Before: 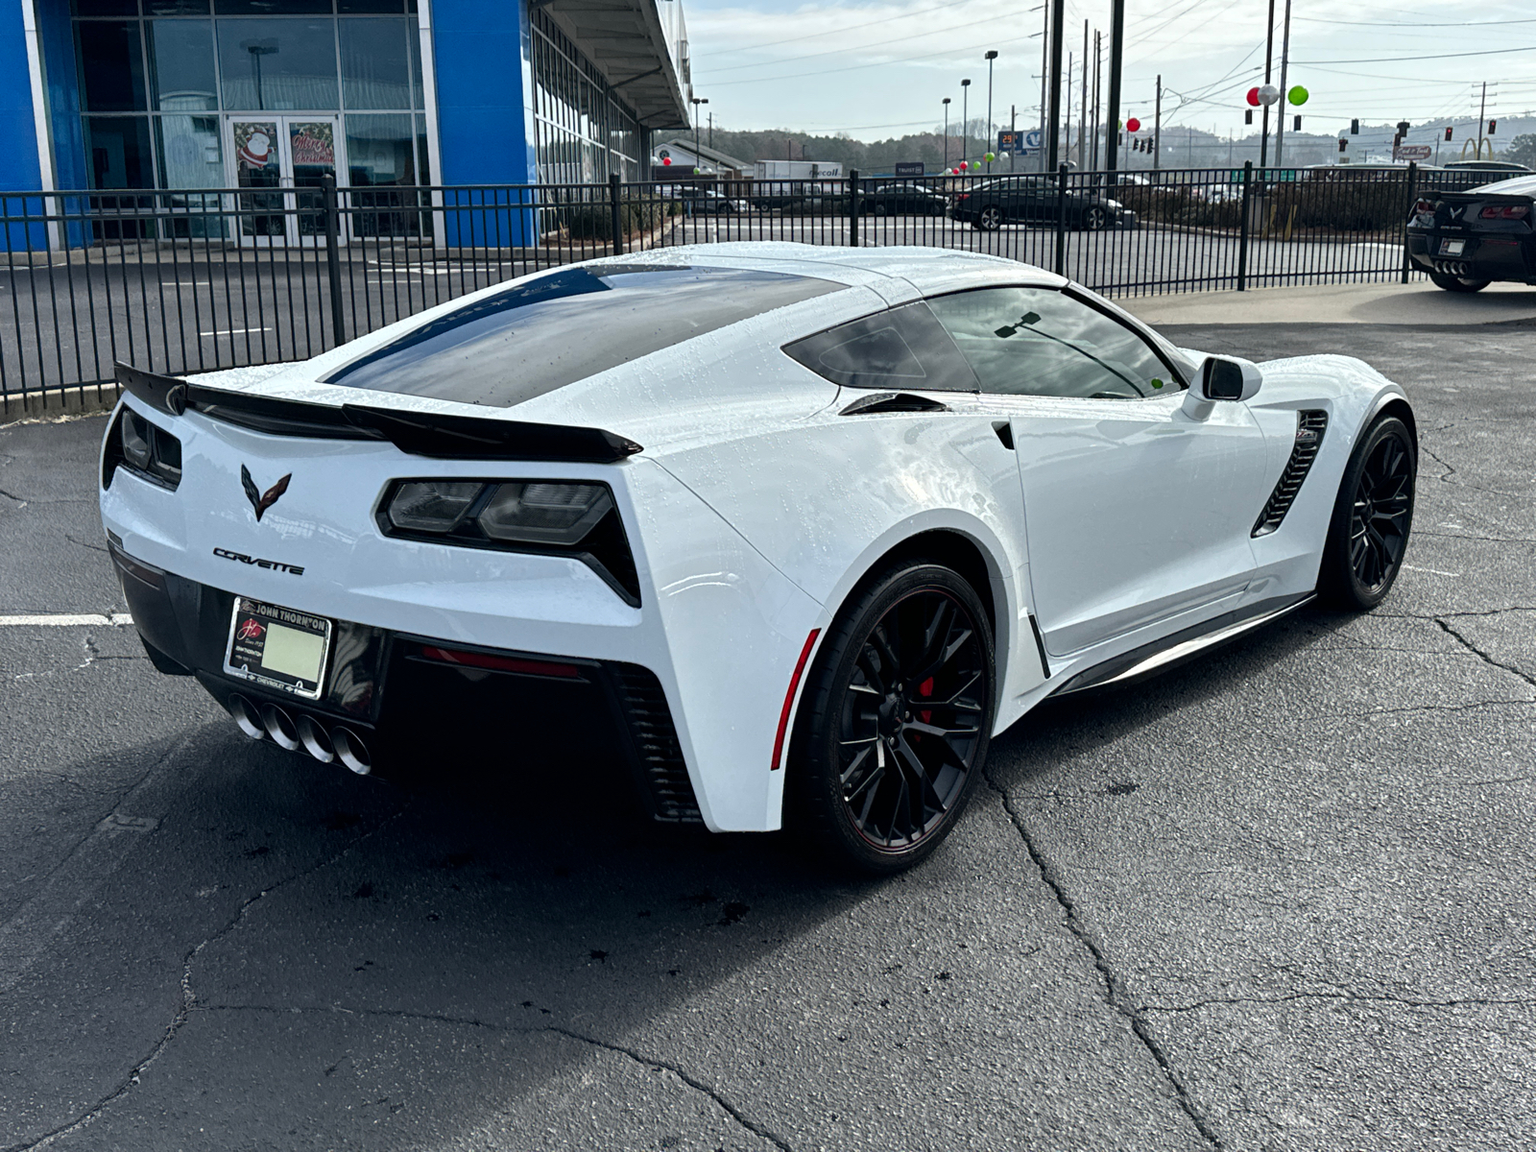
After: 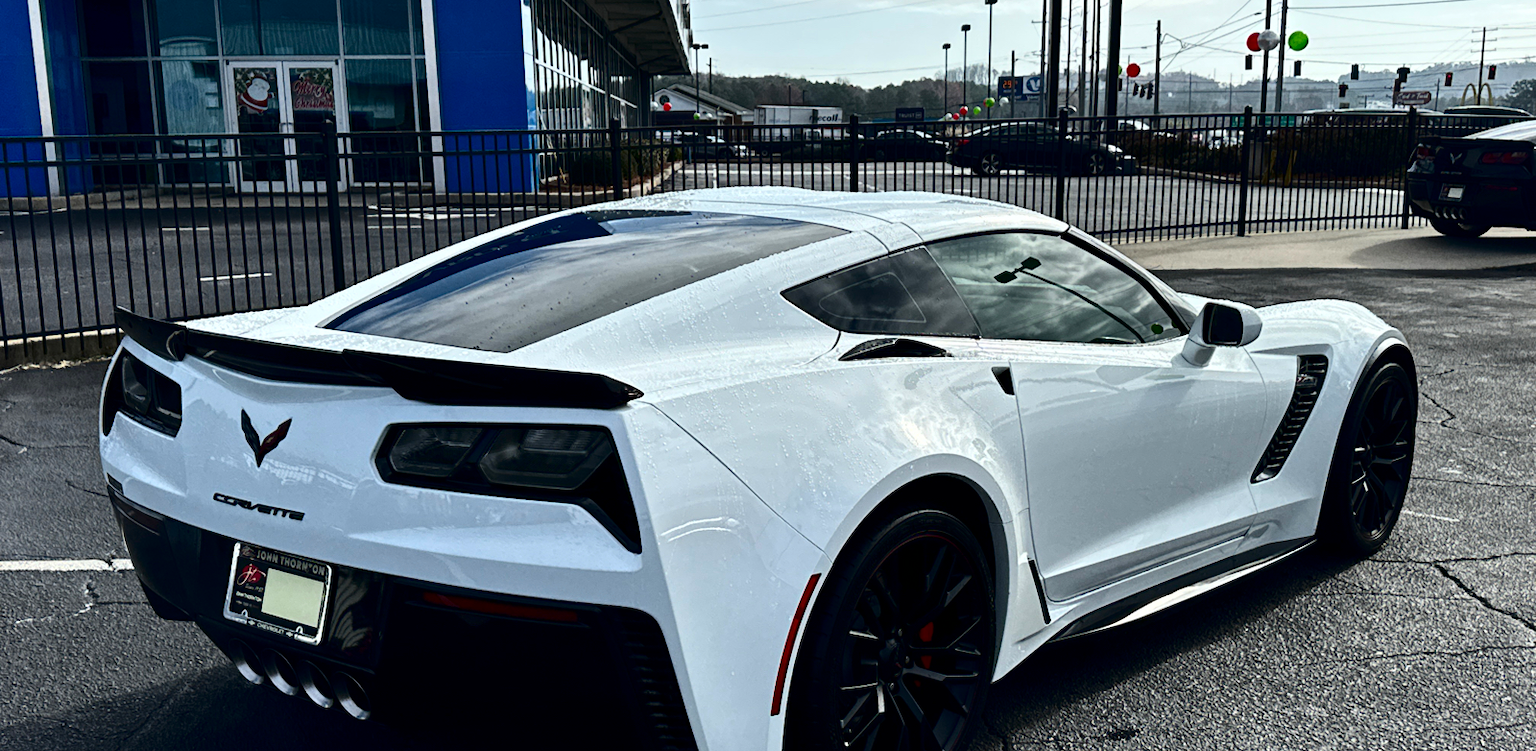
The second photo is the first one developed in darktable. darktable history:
crop and rotate: top 4.789%, bottom 29.897%
contrast brightness saturation: contrast 0.236, brightness -0.244, saturation 0.149
